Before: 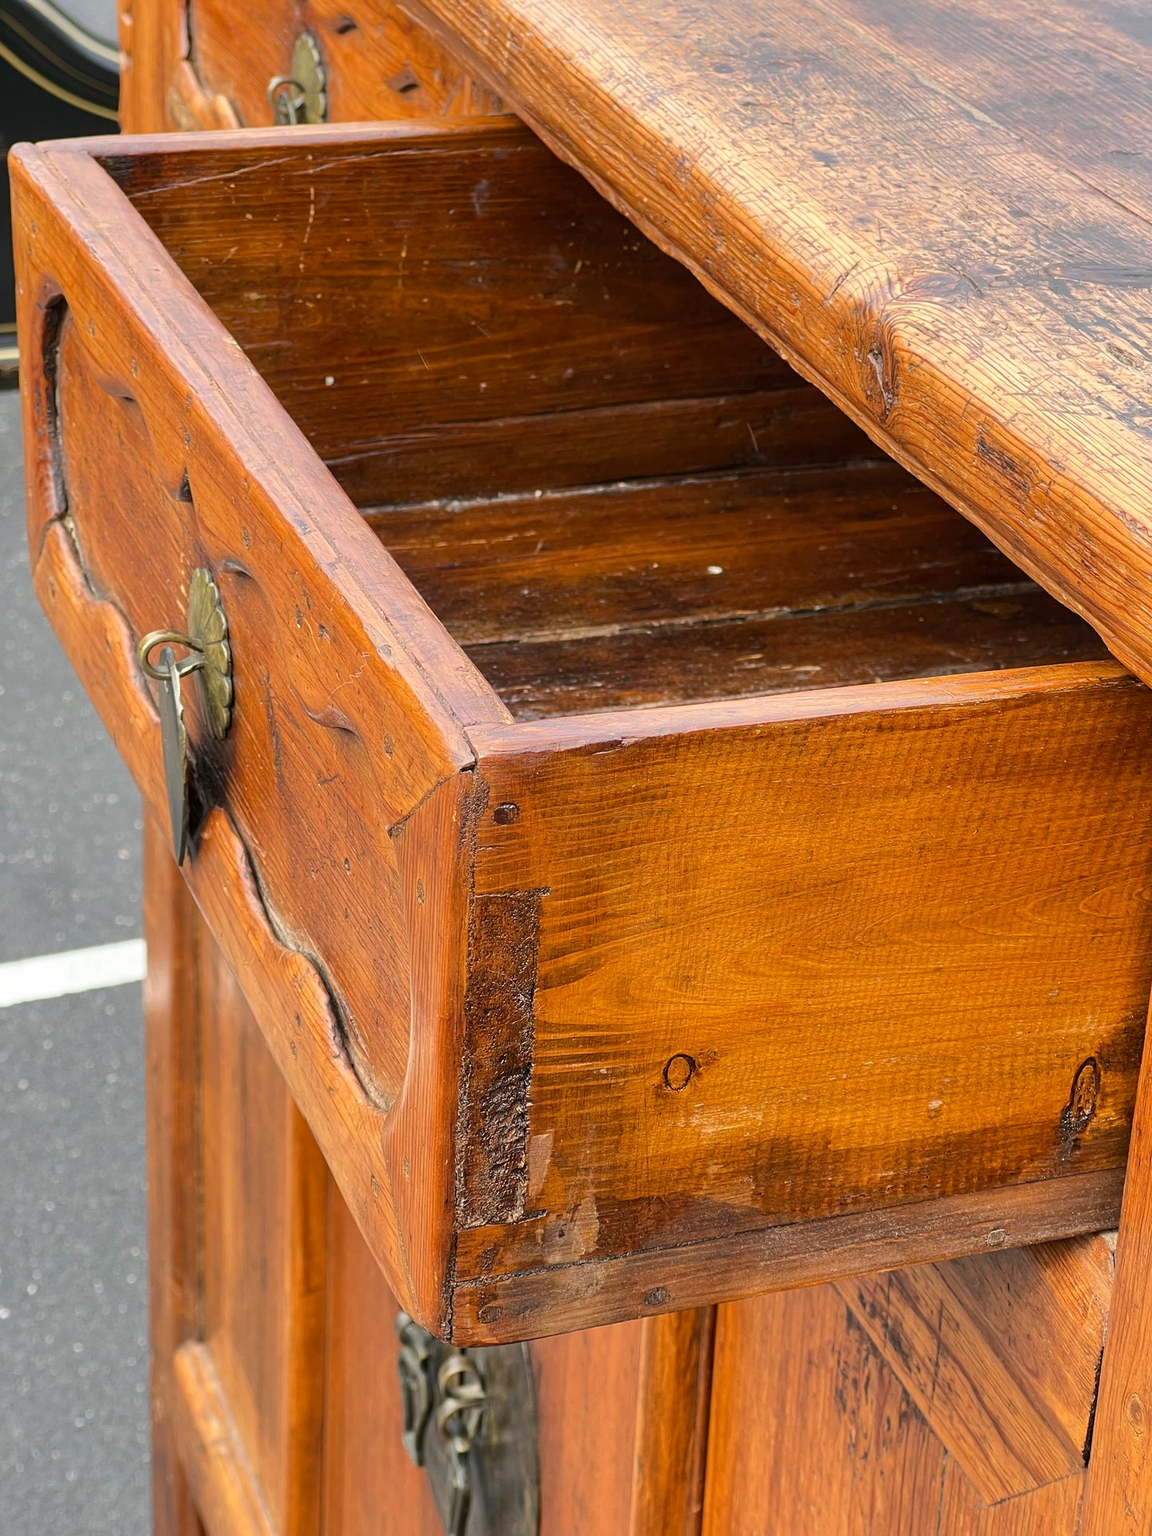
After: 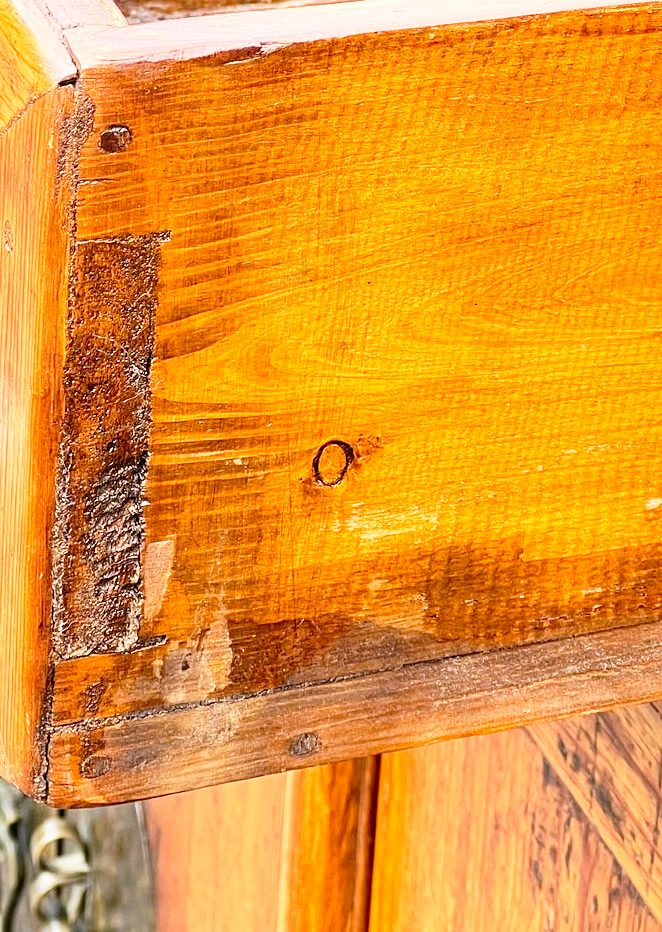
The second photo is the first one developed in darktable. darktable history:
base curve: curves: ch0 [(0, 0) (0.012, 0.01) (0.073, 0.168) (0.31, 0.711) (0.645, 0.957) (1, 1)], preserve colors none
crop: left 35.976%, top 45.819%, right 18.162%, bottom 5.807%
